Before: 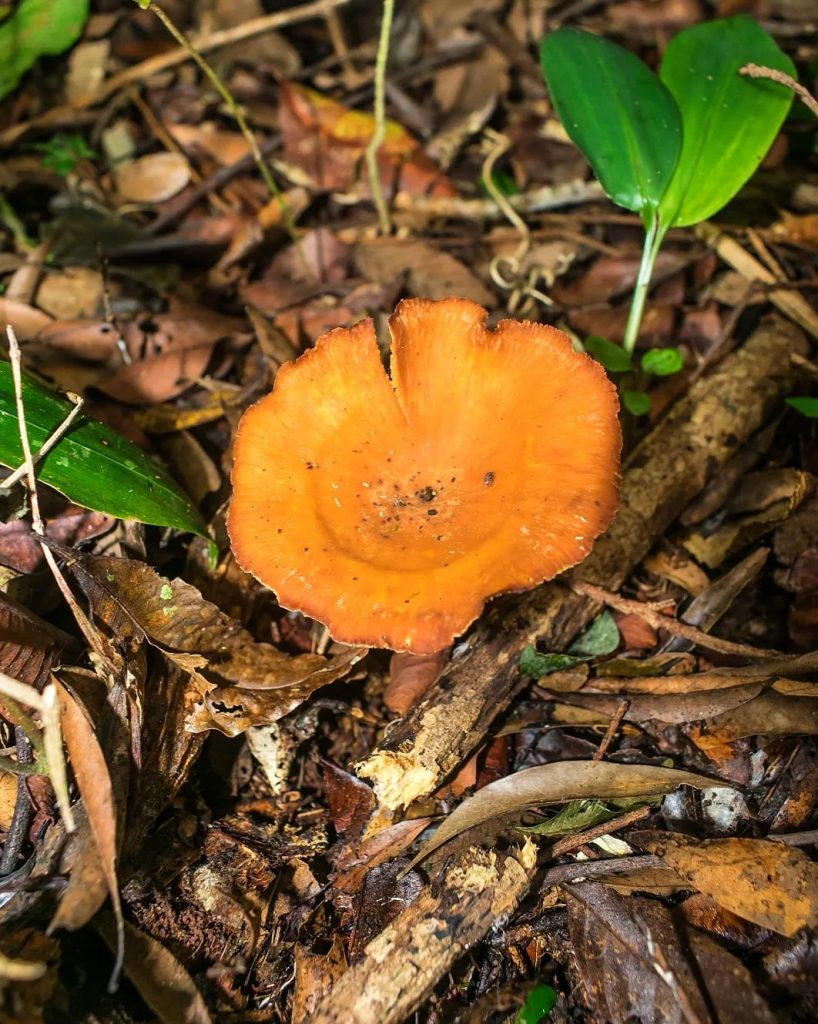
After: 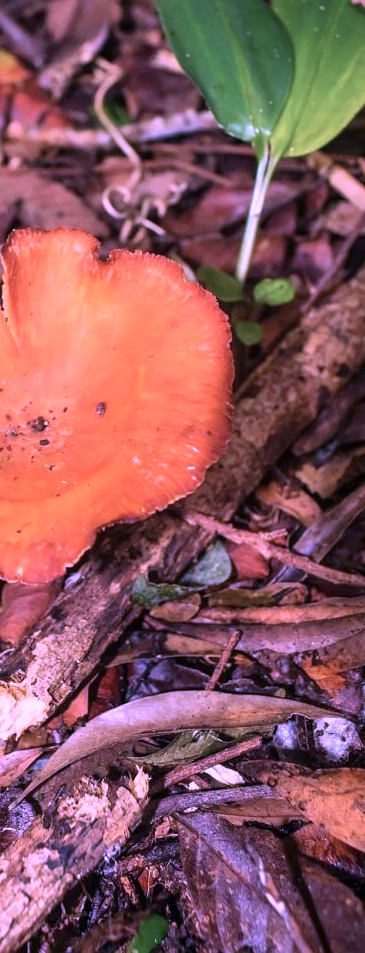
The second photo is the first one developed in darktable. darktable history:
crop: left 47.458%, top 6.852%, right 7.903%
color calibration: output R [1.063, -0.012, -0.003, 0], output G [0, 1.022, 0.021, 0], output B [-0.079, 0.047, 1, 0], illuminant custom, x 0.38, y 0.48, temperature 4476 K
